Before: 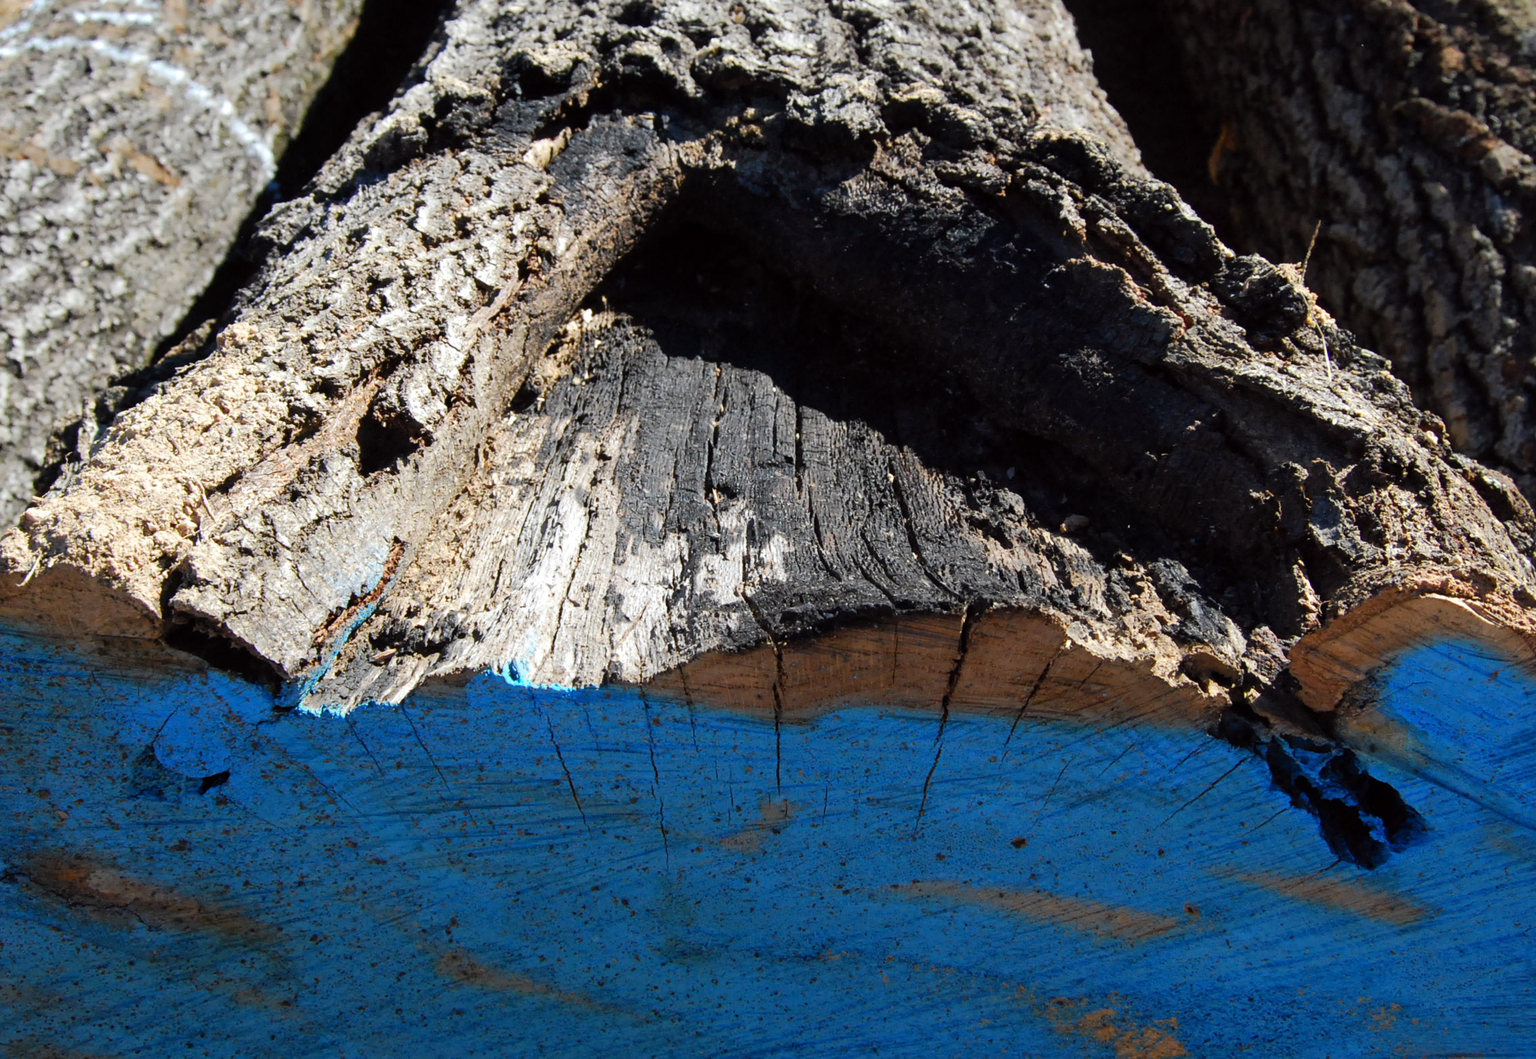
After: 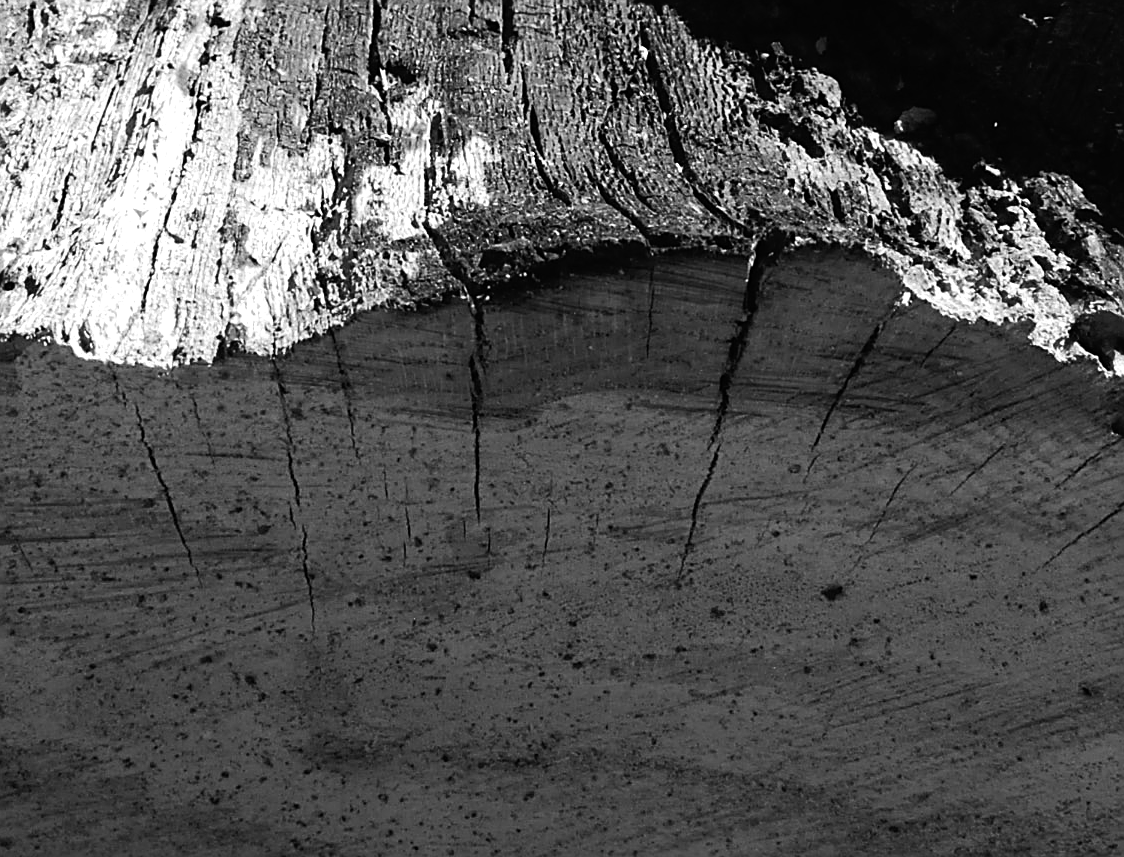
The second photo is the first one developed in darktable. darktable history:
crop: left 29.672%, top 41.786%, right 20.851%, bottom 3.487%
monochrome: on, module defaults
sharpen: on, module defaults
color balance: lift [1, 0.994, 1.002, 1.006], gamma [0.957, 1.081, 1.016, 0.919], gain [0.97, 0.972, 1.01, 1.028], input saturation 91.06%, output saturation 79.8%
tone equalizer: -8 EV -0.417 EV, -7 EV -0.389 EV, -6 EV -0.333 EV, -5 EV -0.222 EV, -3 EV 0.222 EV, -2 EV 0.333 EV, -1 EV 0.389 EV, +0 EV 0.417 EV, edges refinement/feathering 500, mask exposure compensation -1.57 EV, preserve details no
